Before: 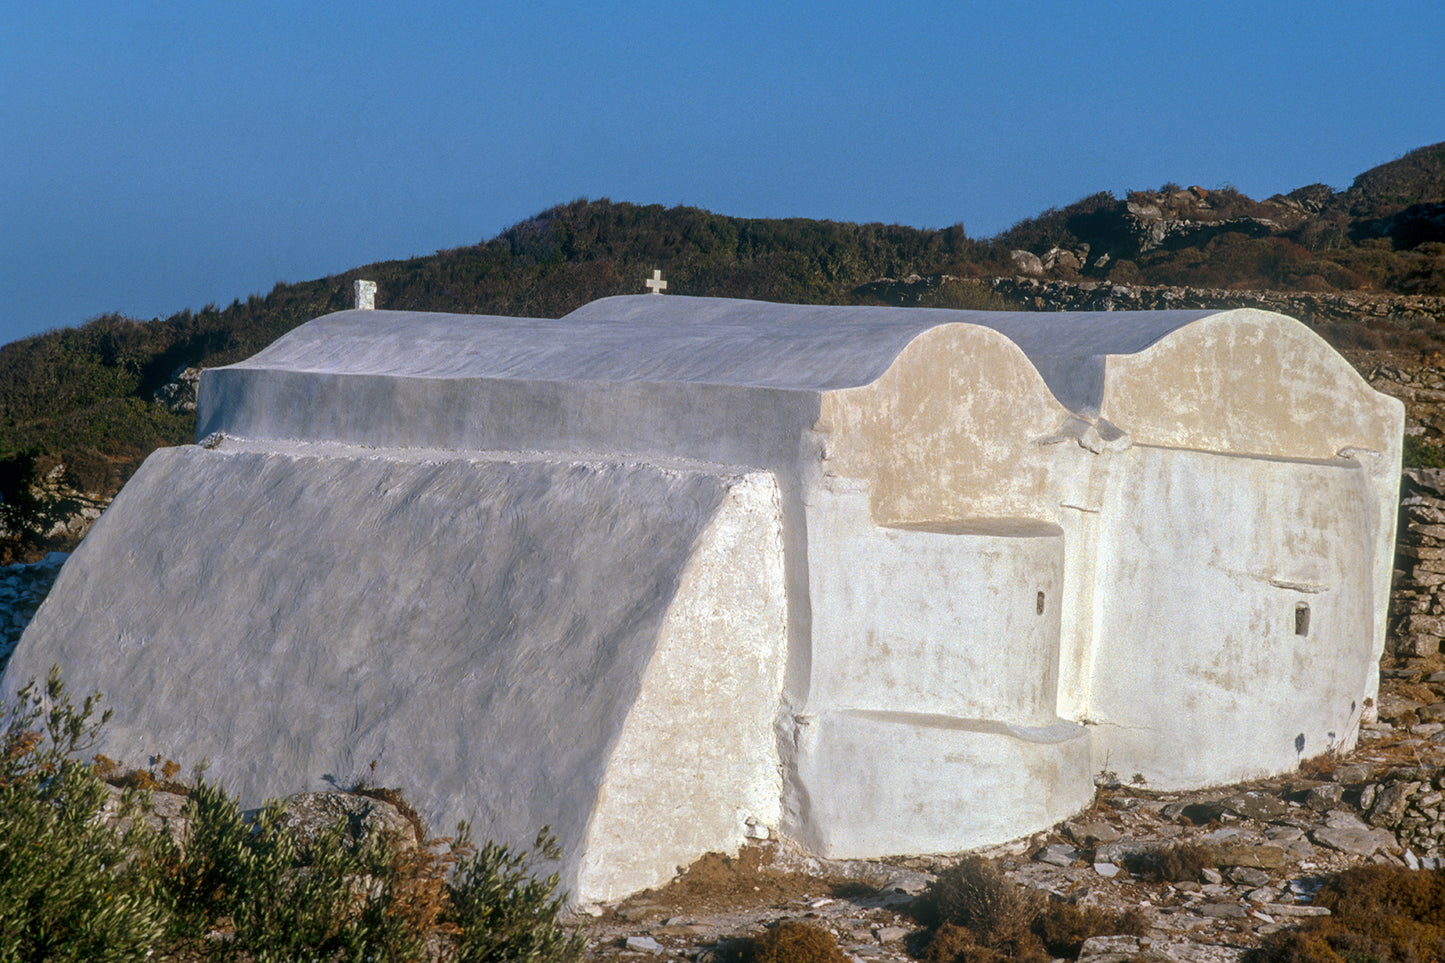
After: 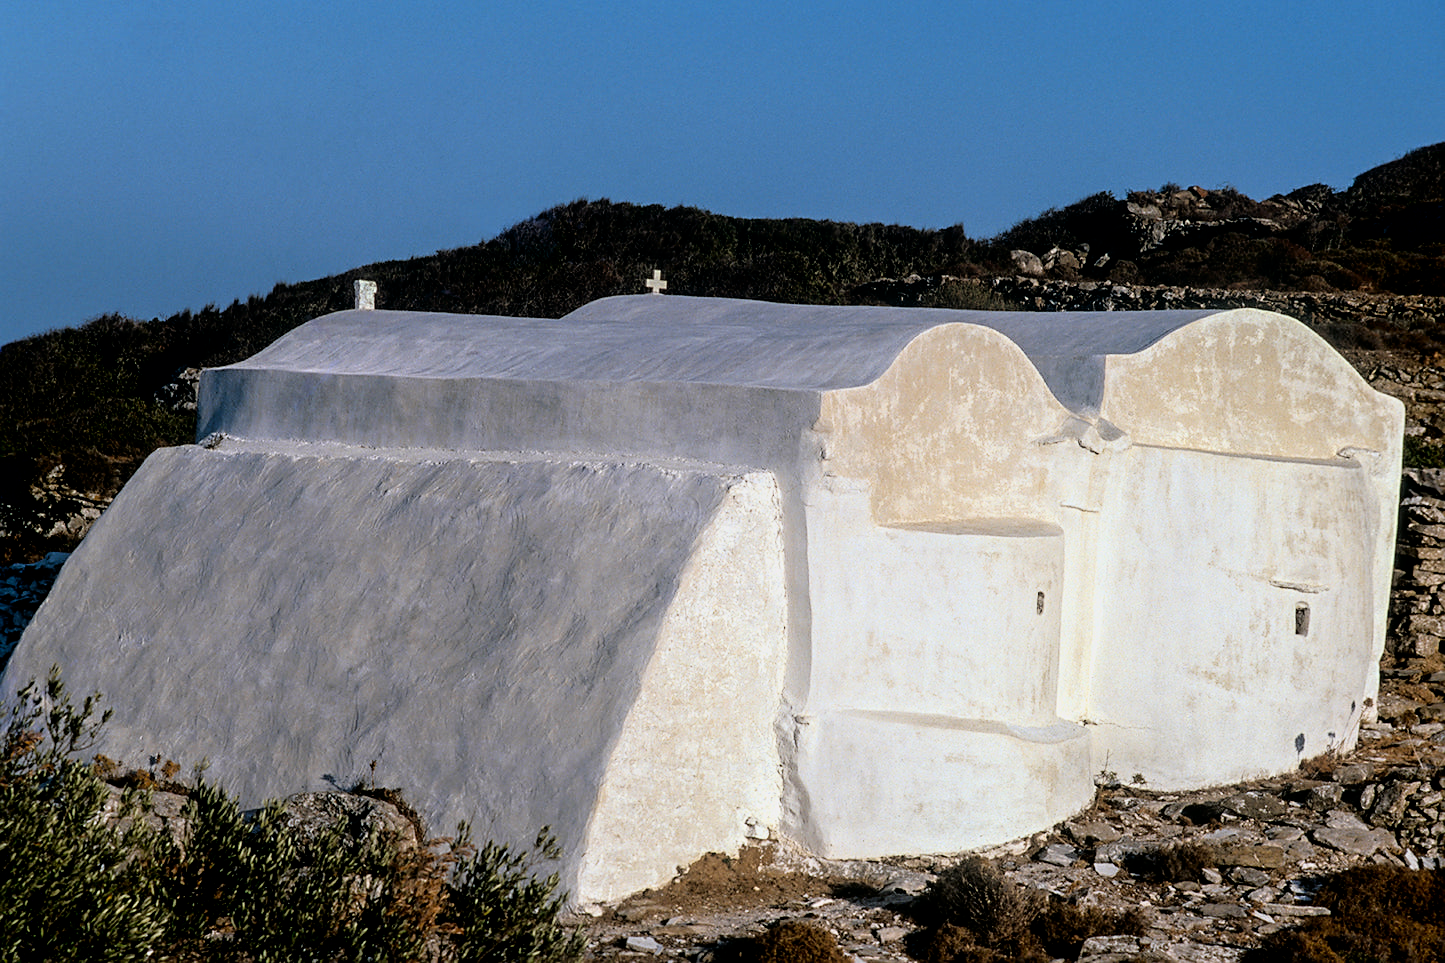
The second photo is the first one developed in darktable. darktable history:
filmic rgb: black relative exposure -3.91 EV, white relative exposure 3.17 EV, threshold 2.97 EV, hardness 2.87, color science v6 (2022), enable highlight reconstruction true
shadows and highlights: shadows -62.38, white point adjustment -5.3, highlights 59.97
sharpen: radius 1.878, amount 0.406, threshold 1.222
